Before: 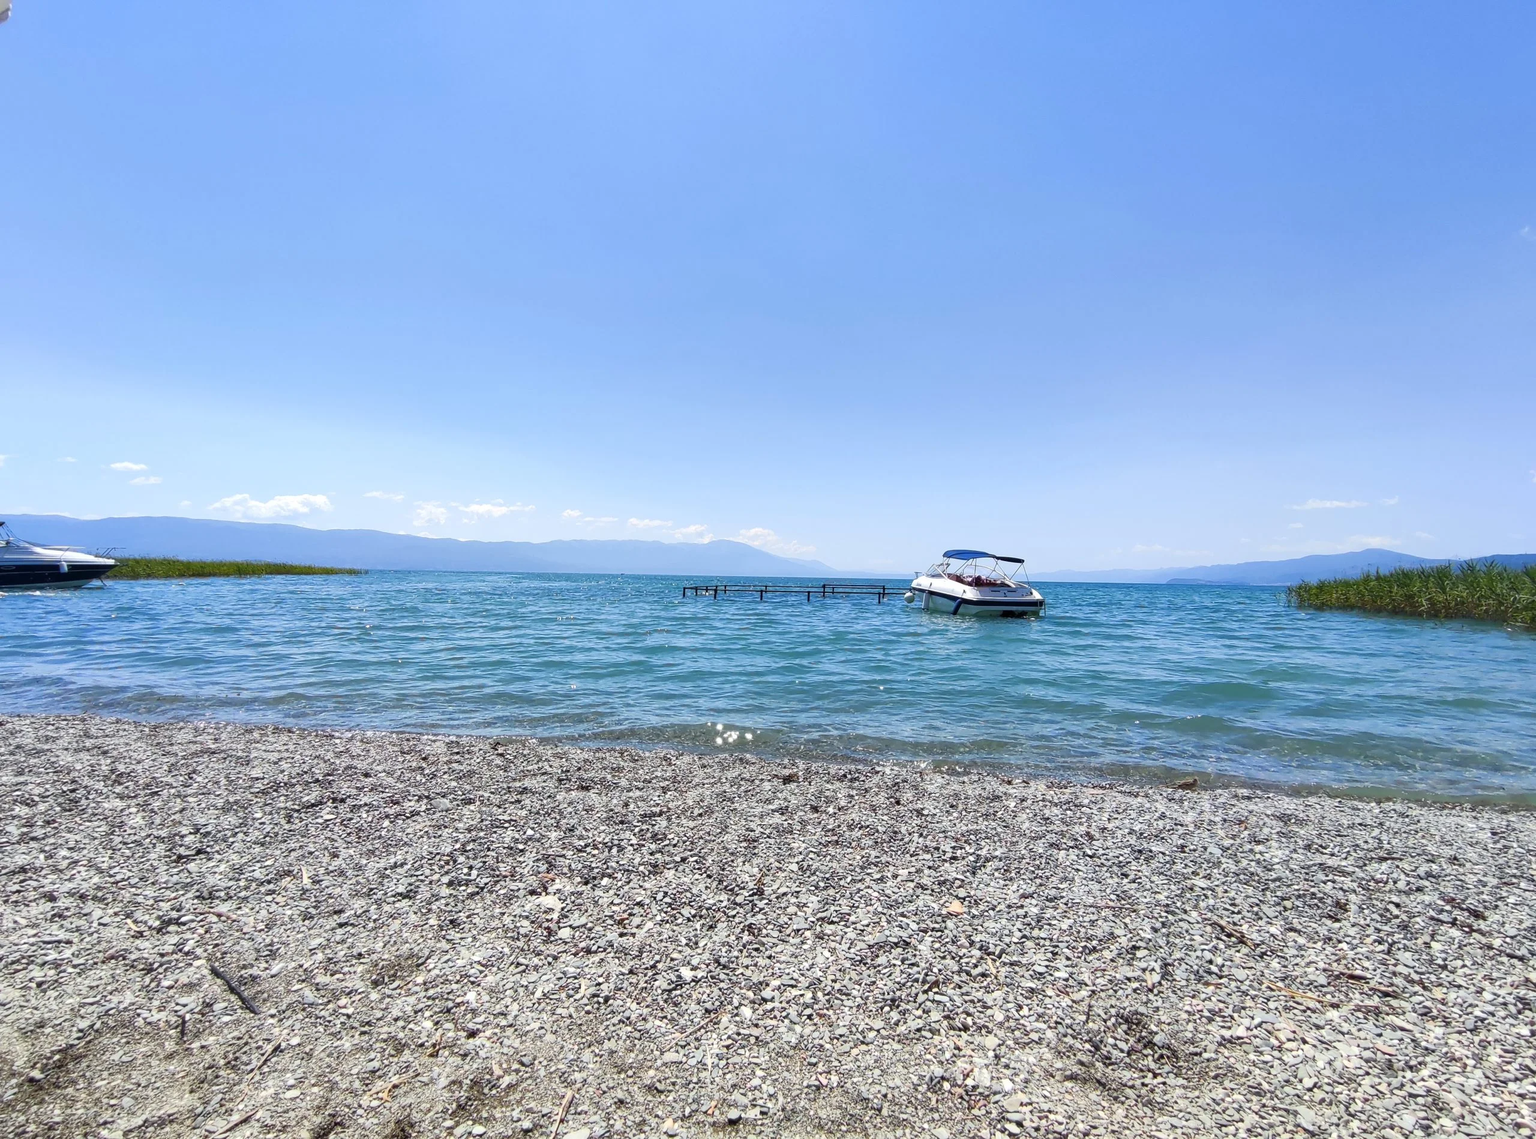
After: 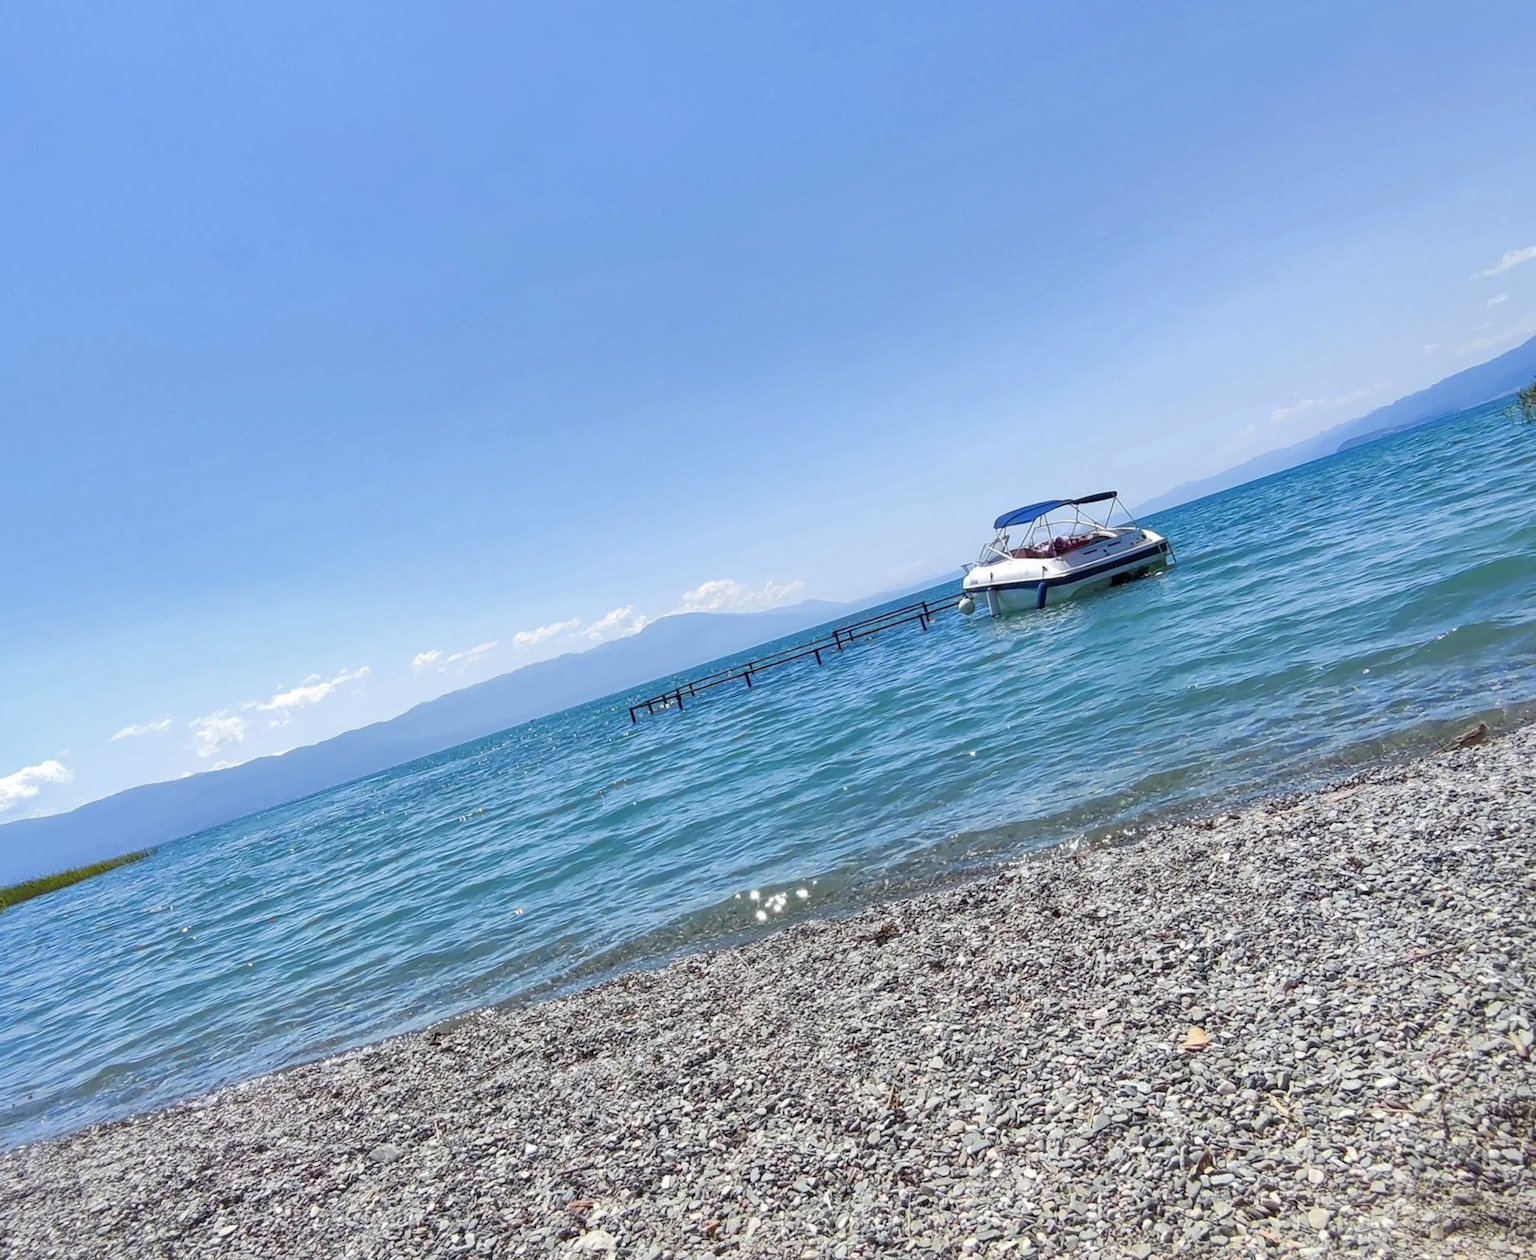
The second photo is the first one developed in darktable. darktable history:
crop and rotate: angle 19.45°, left 6.775%, right 3.973%, bottom 1.155%
shadows and highlights: on, module defaults
